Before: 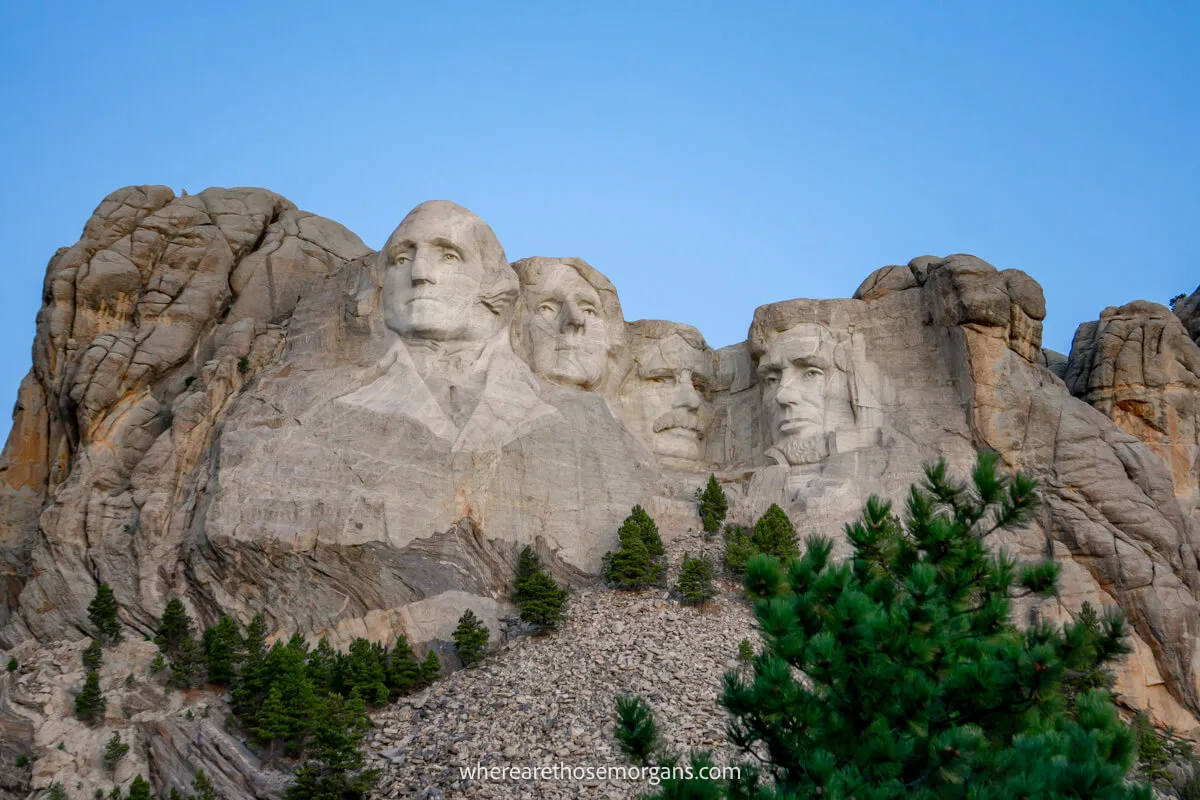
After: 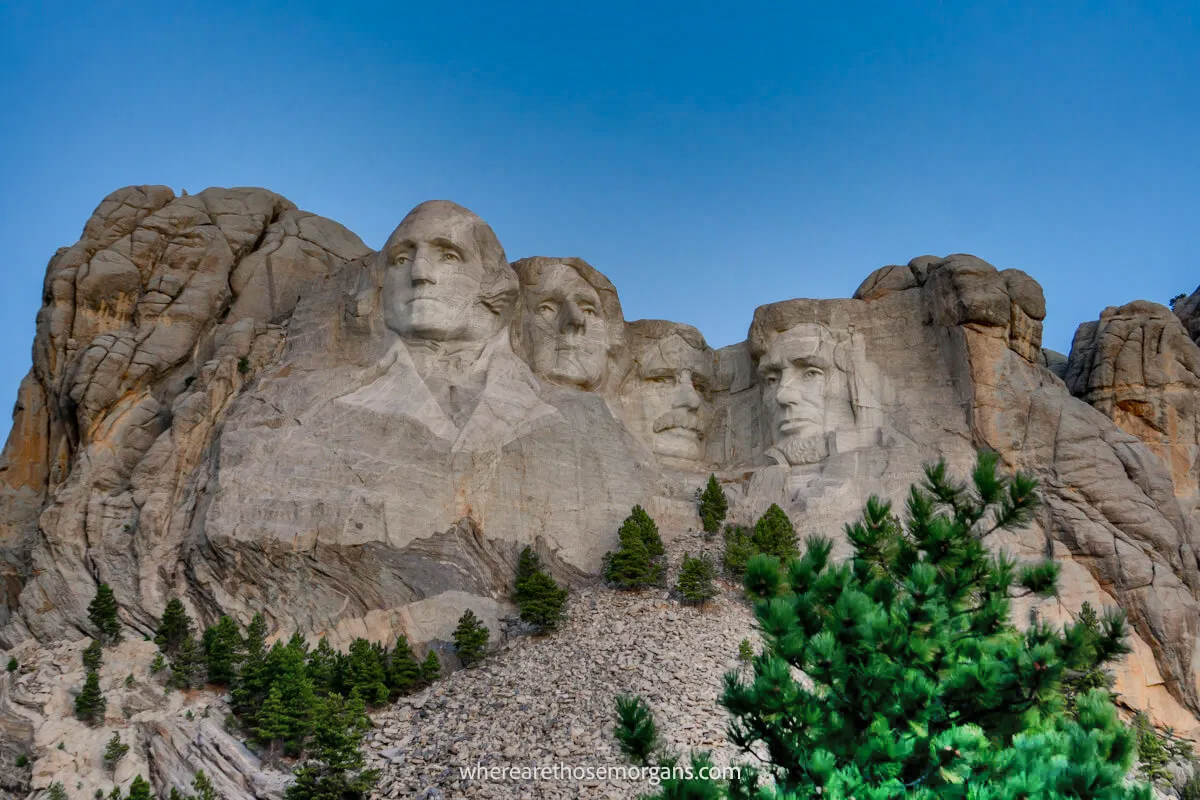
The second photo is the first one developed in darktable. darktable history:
shadows and highlights: radius 123.98, shadows 100, white point adjustment -3, highlights -100, highlights color adjustment 89.84%, soften with gaussian
exposure: exposure -0.116 EV, compensate exposure bias true, compensate highlight preservation false
